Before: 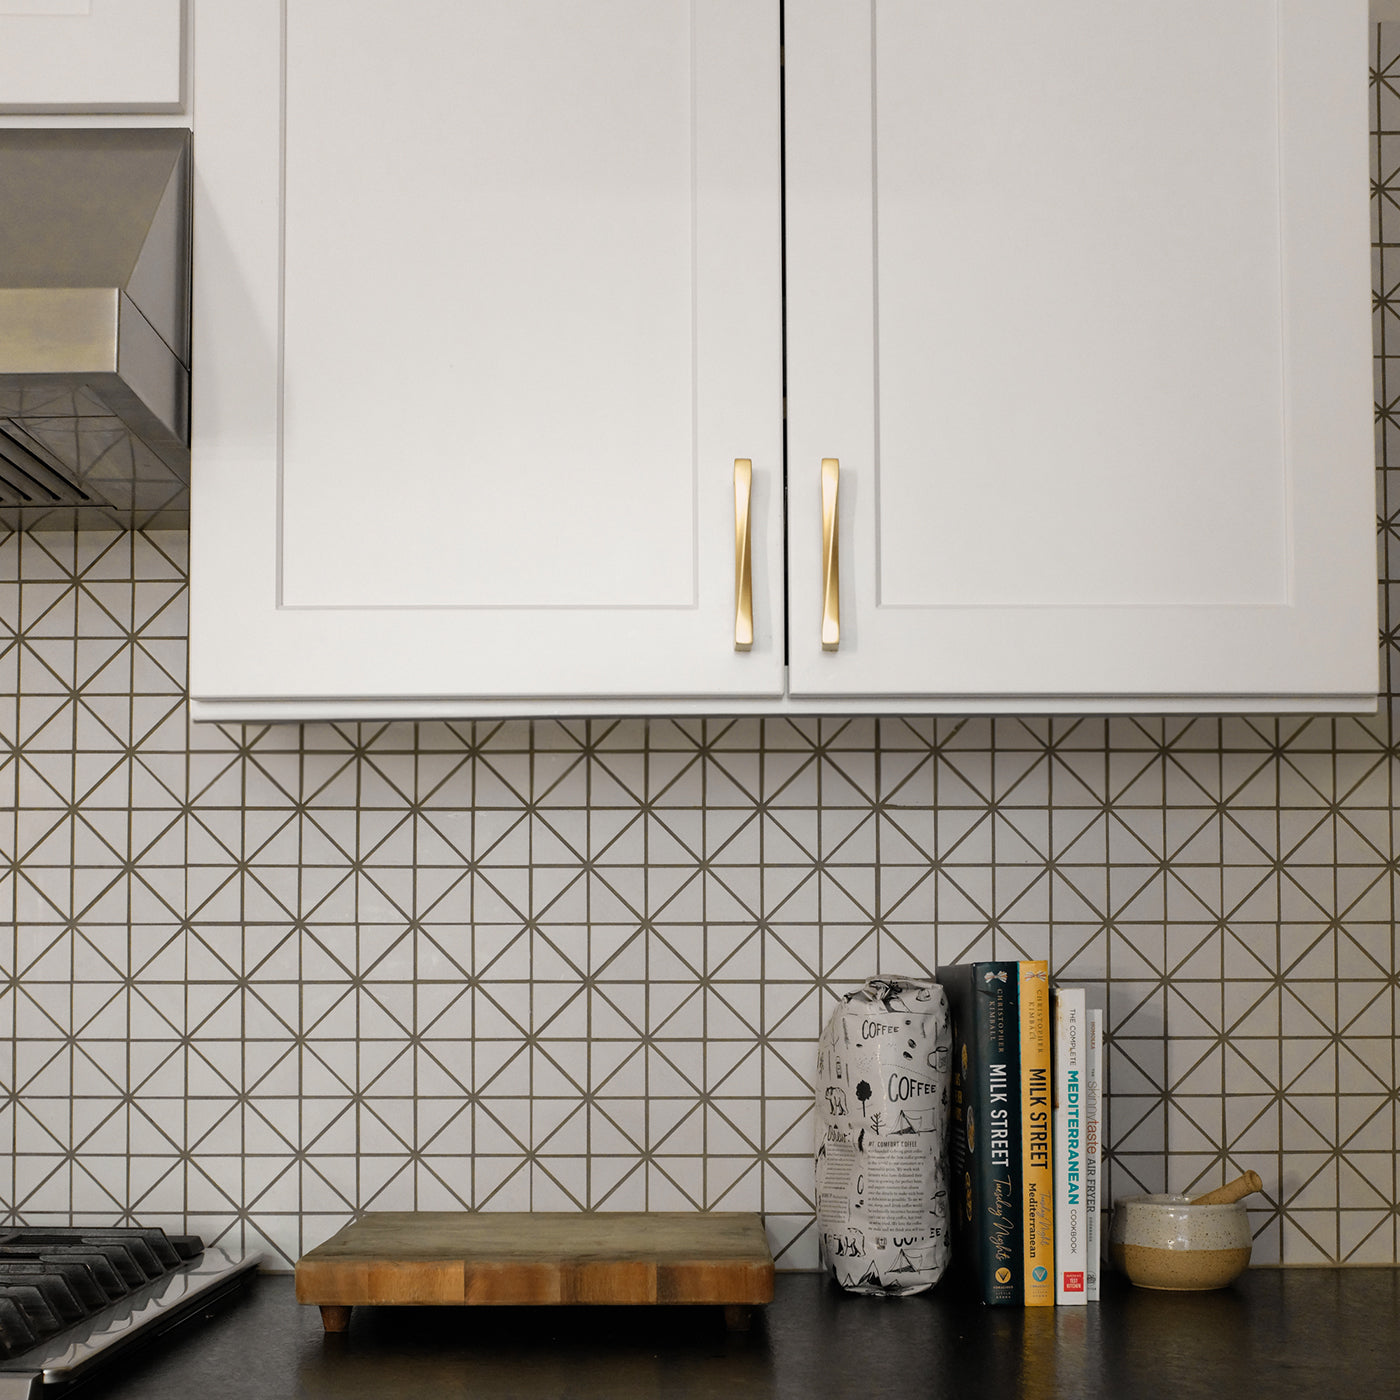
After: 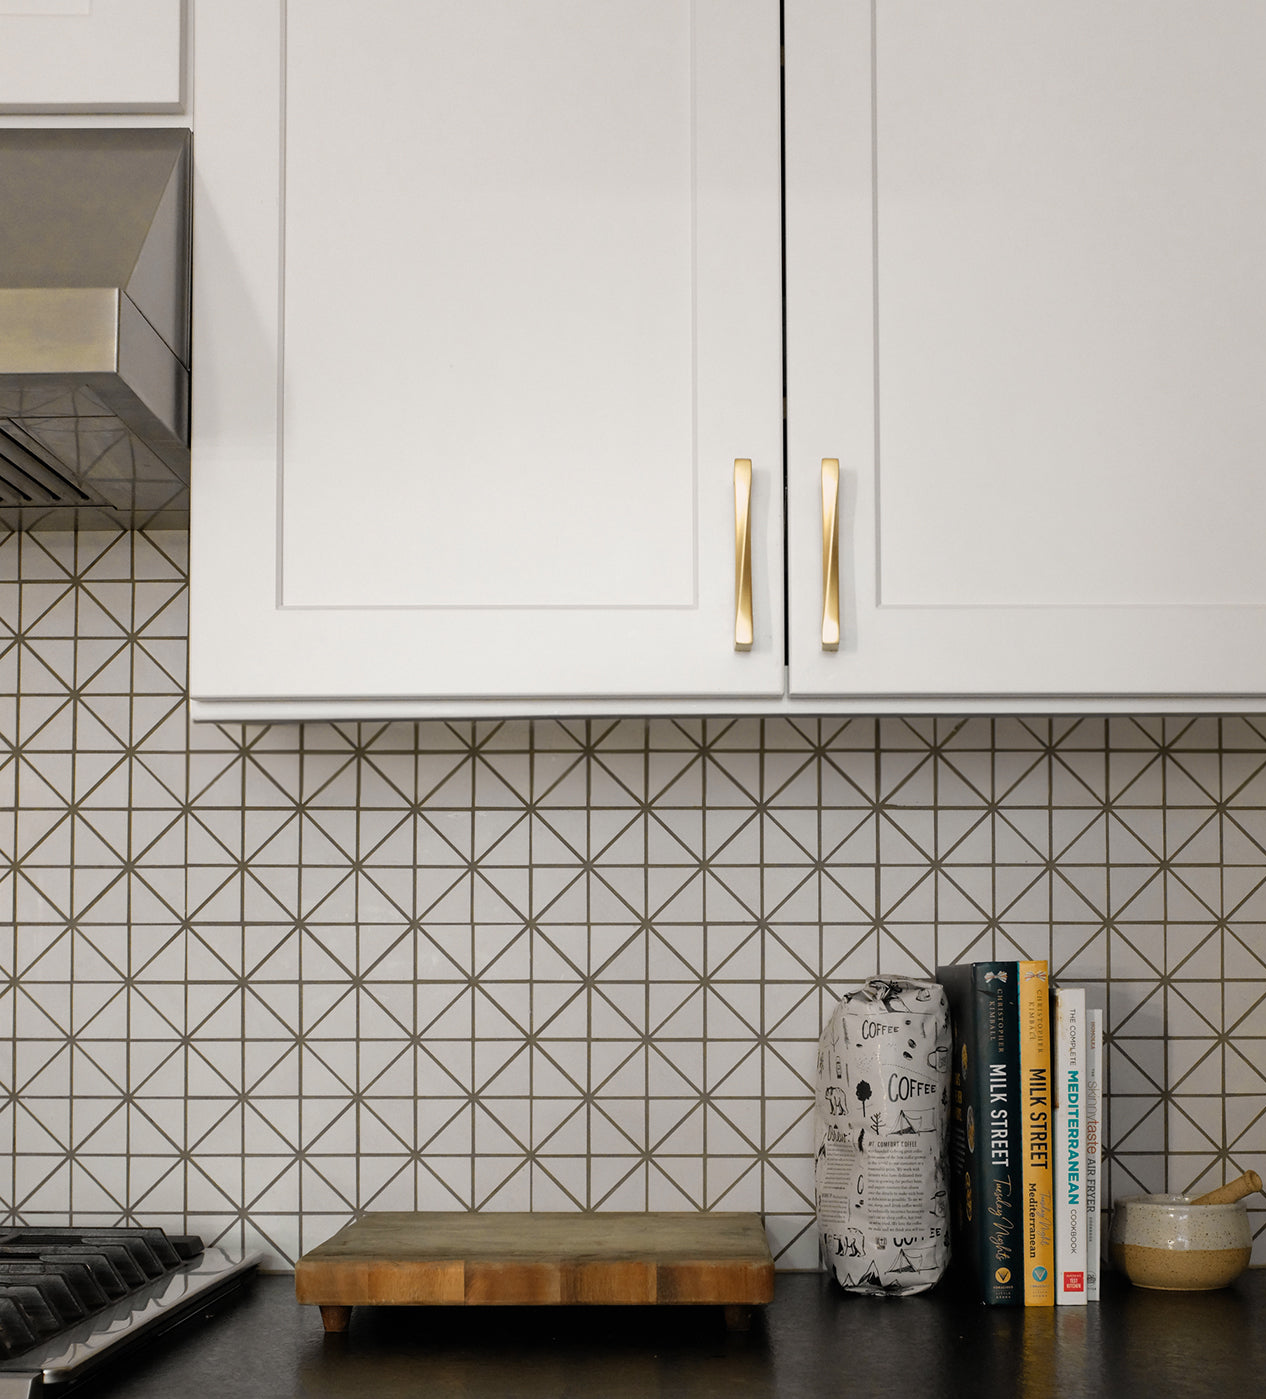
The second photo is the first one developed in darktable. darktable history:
crop: right 9.509%, bottom 0.031%
